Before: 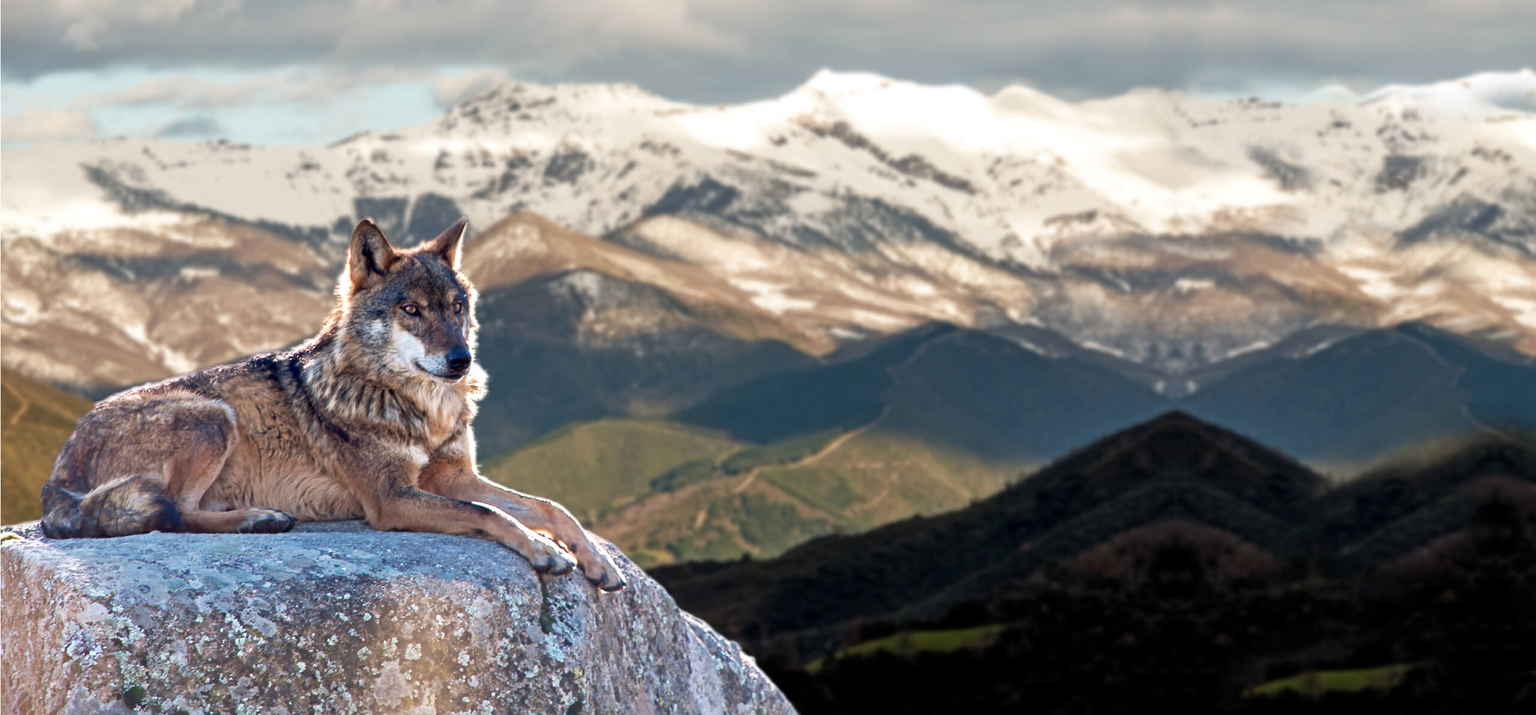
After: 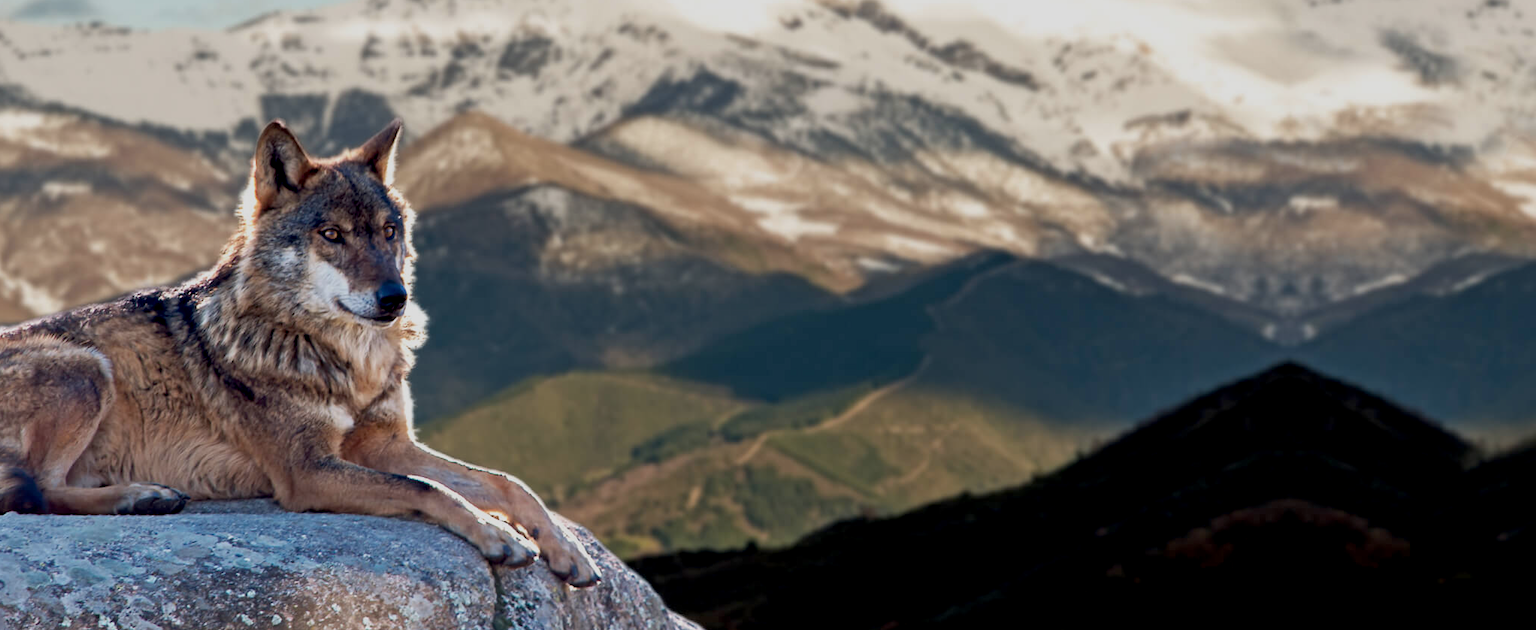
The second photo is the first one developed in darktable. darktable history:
crop: left 9.566%, top 17.156%, right 10.57%, bottom 12.398%
exposure: black level correction 0.011, exposure -0.485 EV, compensate highlight preservation false
